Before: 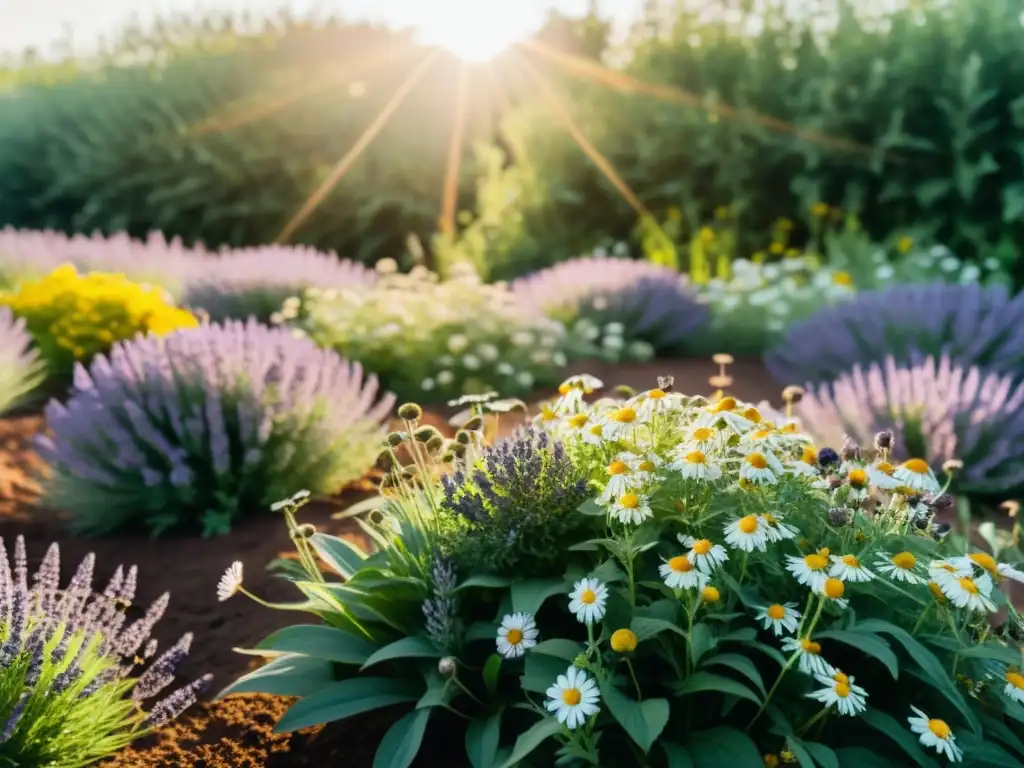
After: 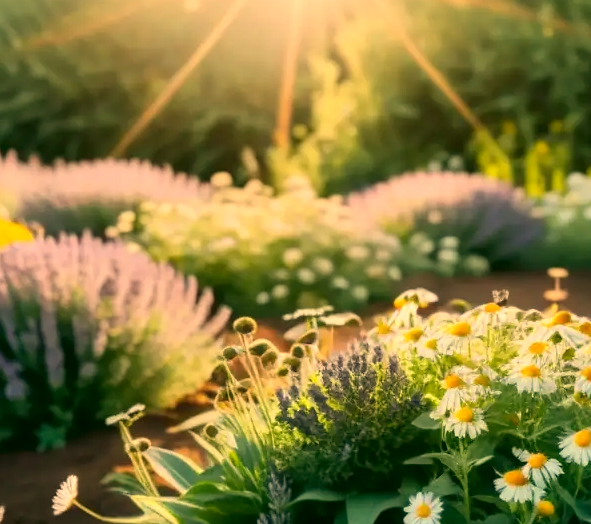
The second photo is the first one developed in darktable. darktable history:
color correction: highlights a* 4.02, highlights b* 4.98, shadows a* -7.55, shadows b* 4.98
crop: left 16.202%, top 11.208%, right 26.045%, bottom 20.557%
tone equalizer: on, module defaults
white balance: red 1.123, blue 0.83
